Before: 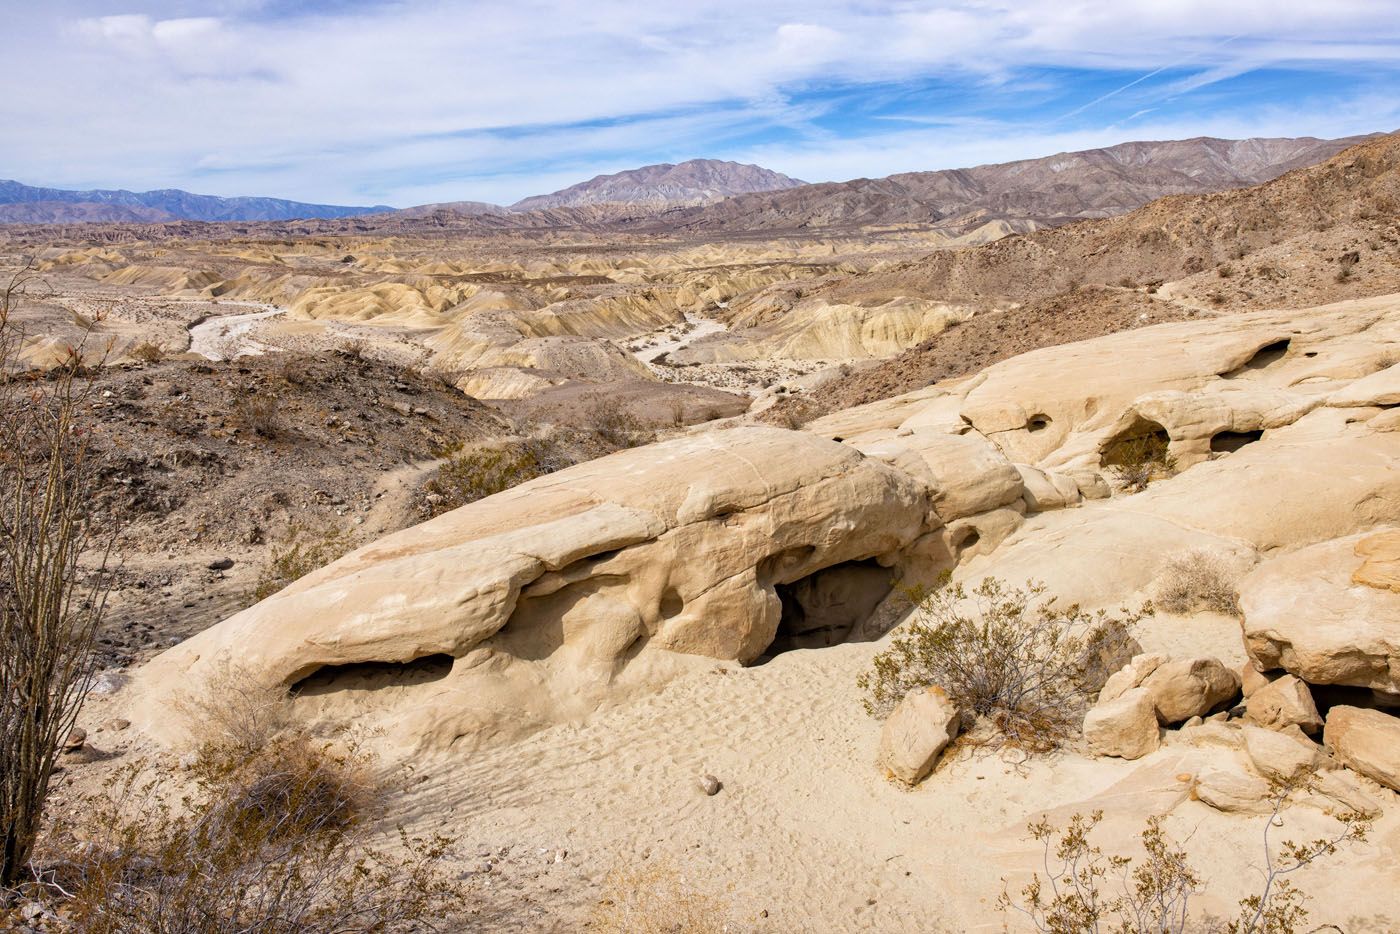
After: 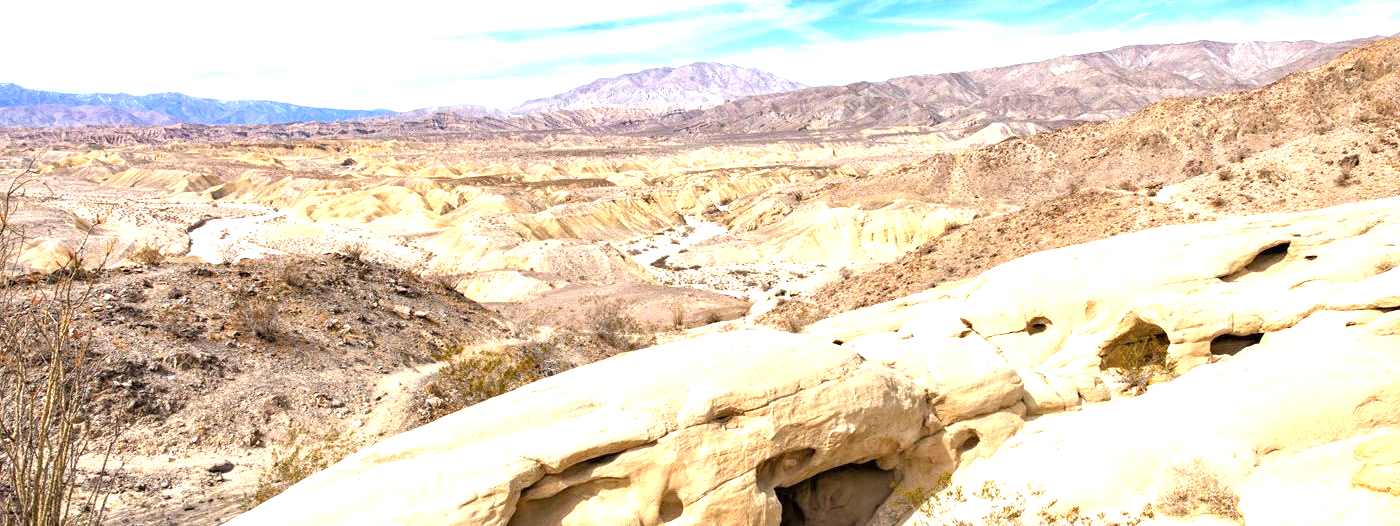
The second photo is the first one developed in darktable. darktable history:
exposure: black level correction 0, exposure 1.199 EV, compensate highlight preservation false
crop and rotate: top 10.469%, bottom 33.157%
